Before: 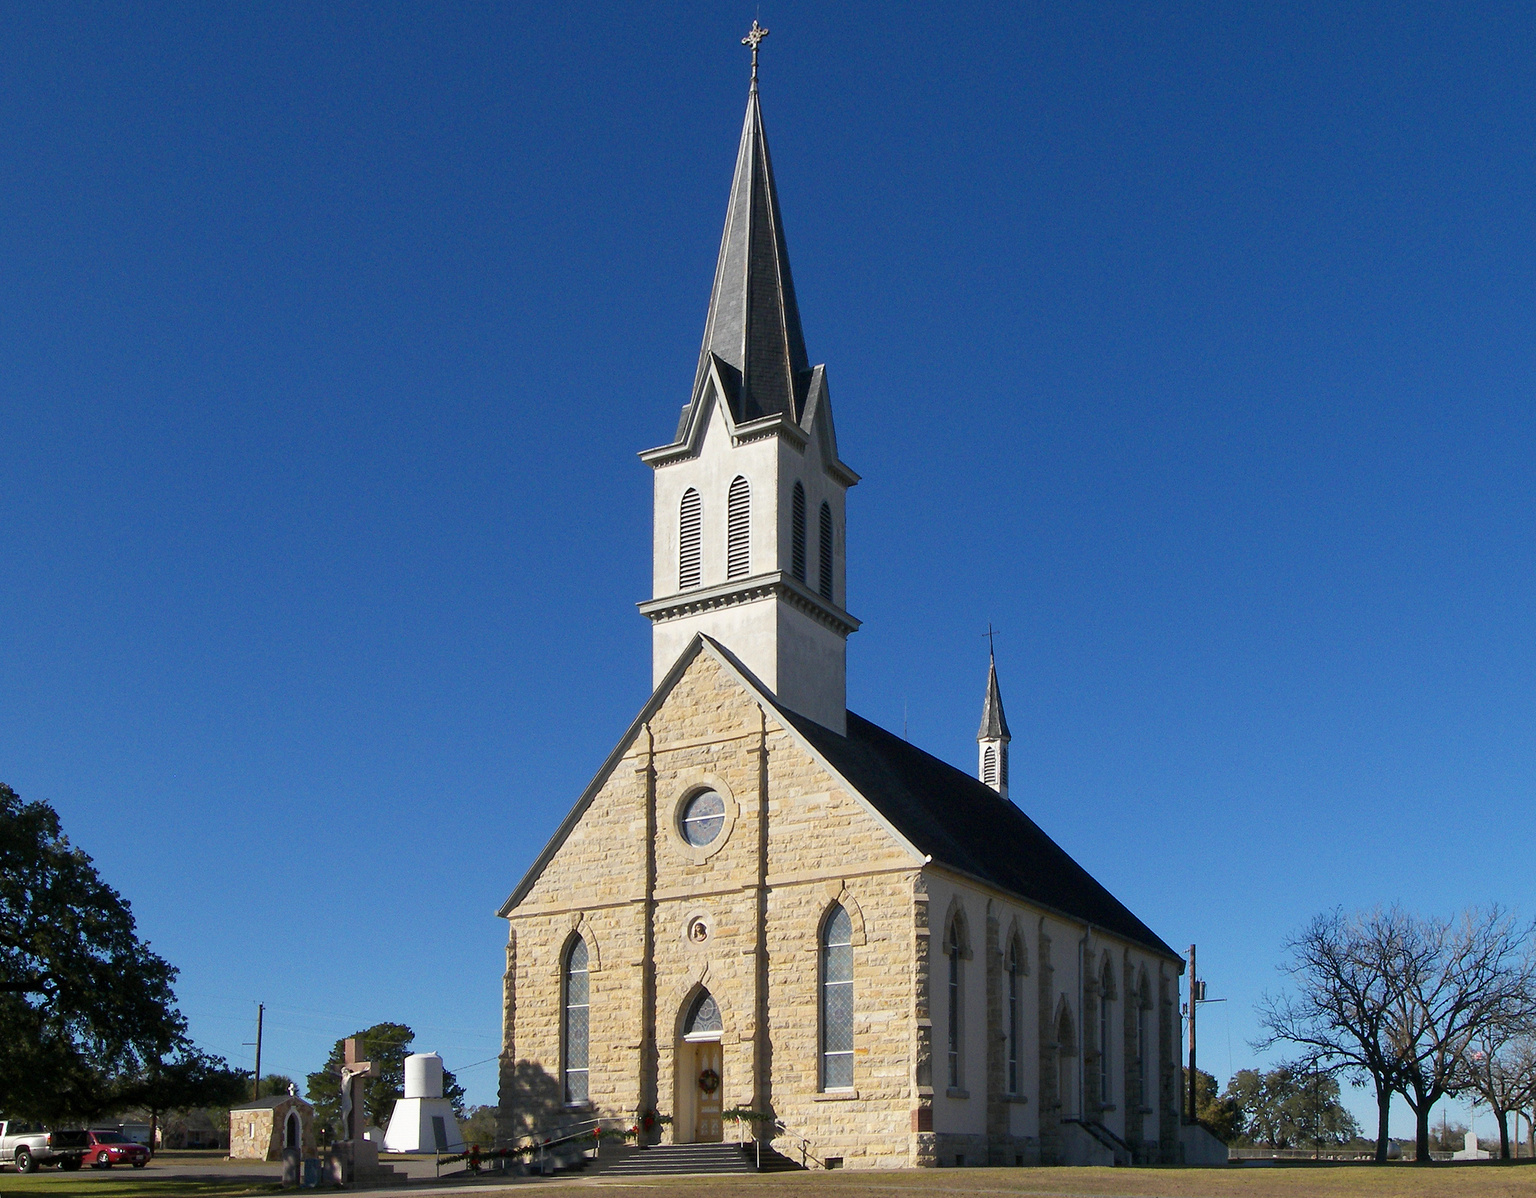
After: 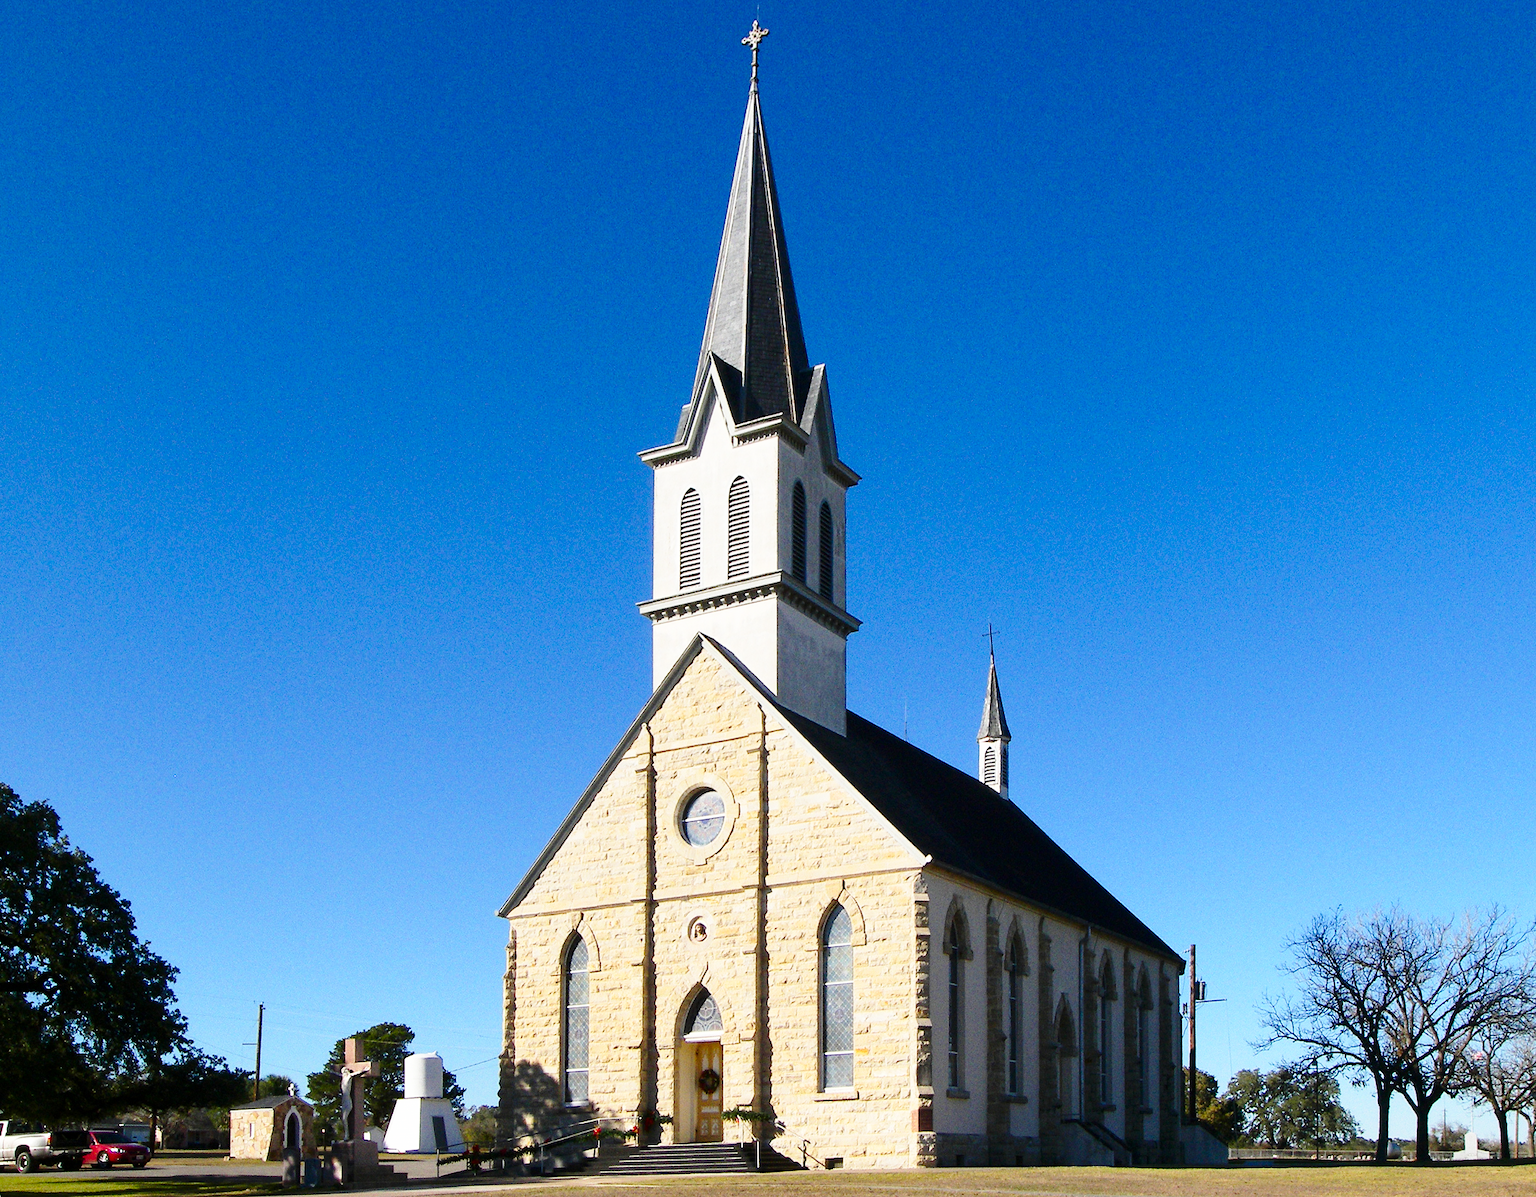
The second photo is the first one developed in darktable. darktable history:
base curve: curves: ch0 [(0, 0) (0.028, 0.03) (0.121, 0.232) (0.46, 0.748) (0.859, 0.968) (1, 1)], preserve colors none
contrast brightness saturation: contrast 0.15, brightness -0.01, saturation 0.1
